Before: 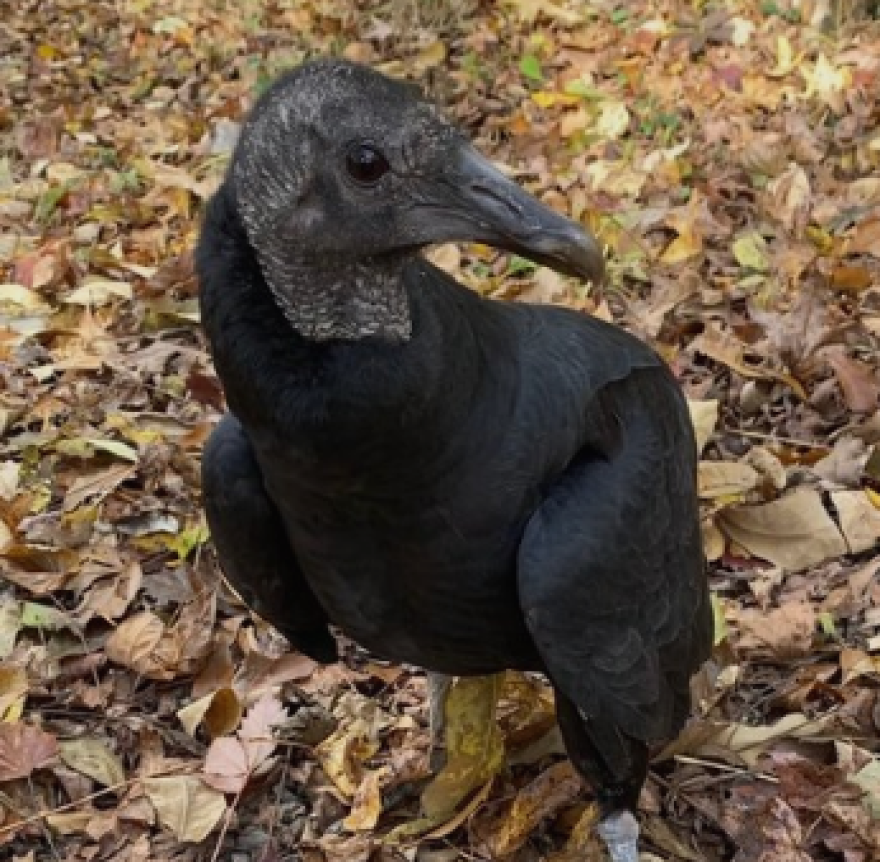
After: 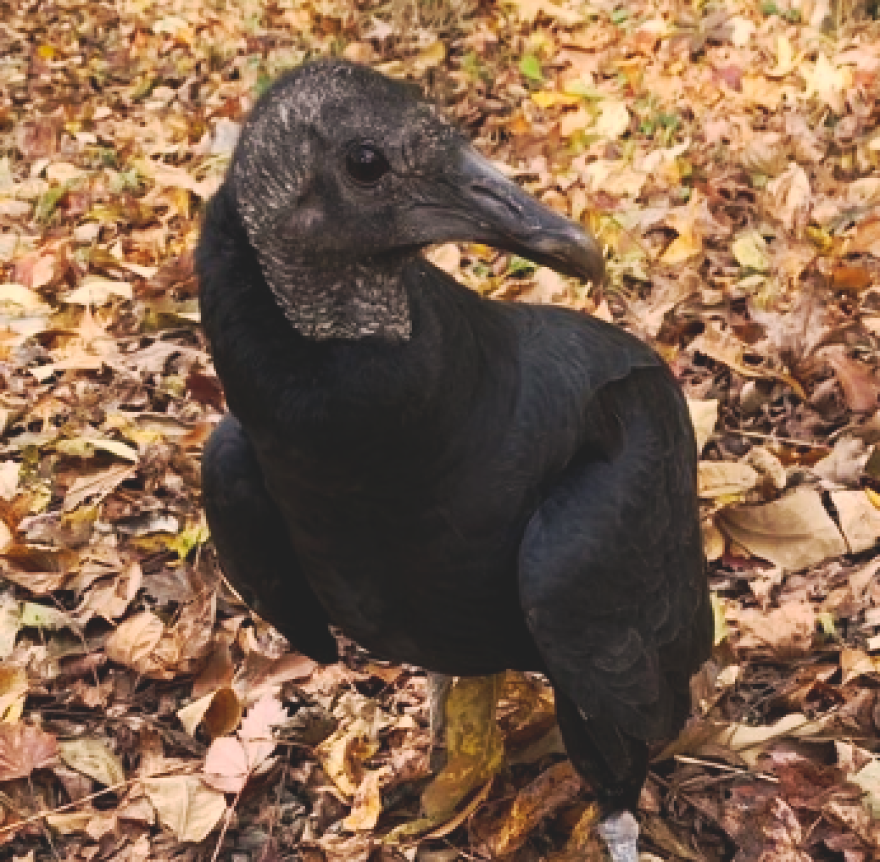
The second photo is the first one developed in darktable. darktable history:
white balance: red 1.127, blue 0.943
base curve: curves: ch0 [(0, 0) (0.257, 0.25) (0.482, 0.586) (0.757, 0.871) (1, 1)]
tone curve: curves: ch0 [(0, 0) (0.003, 0.126) (0.011, 0.129) (0.025, 0.129) (0.044, 0.136) (0.069, 0.145) (0.1, 0.162) (0.136, 0.182) (0.177, 0.211) (0.224, 0.254) (0.277, 0.307) (0.335, 0.366) (0.399, 0.441) (0.468, 0.533) (0.543, 0.624) (0.623, 0.702) (0.709, 0.774) (0.801, 0.835) (0.898, 0.904) (1, 1)], preserve colors none
